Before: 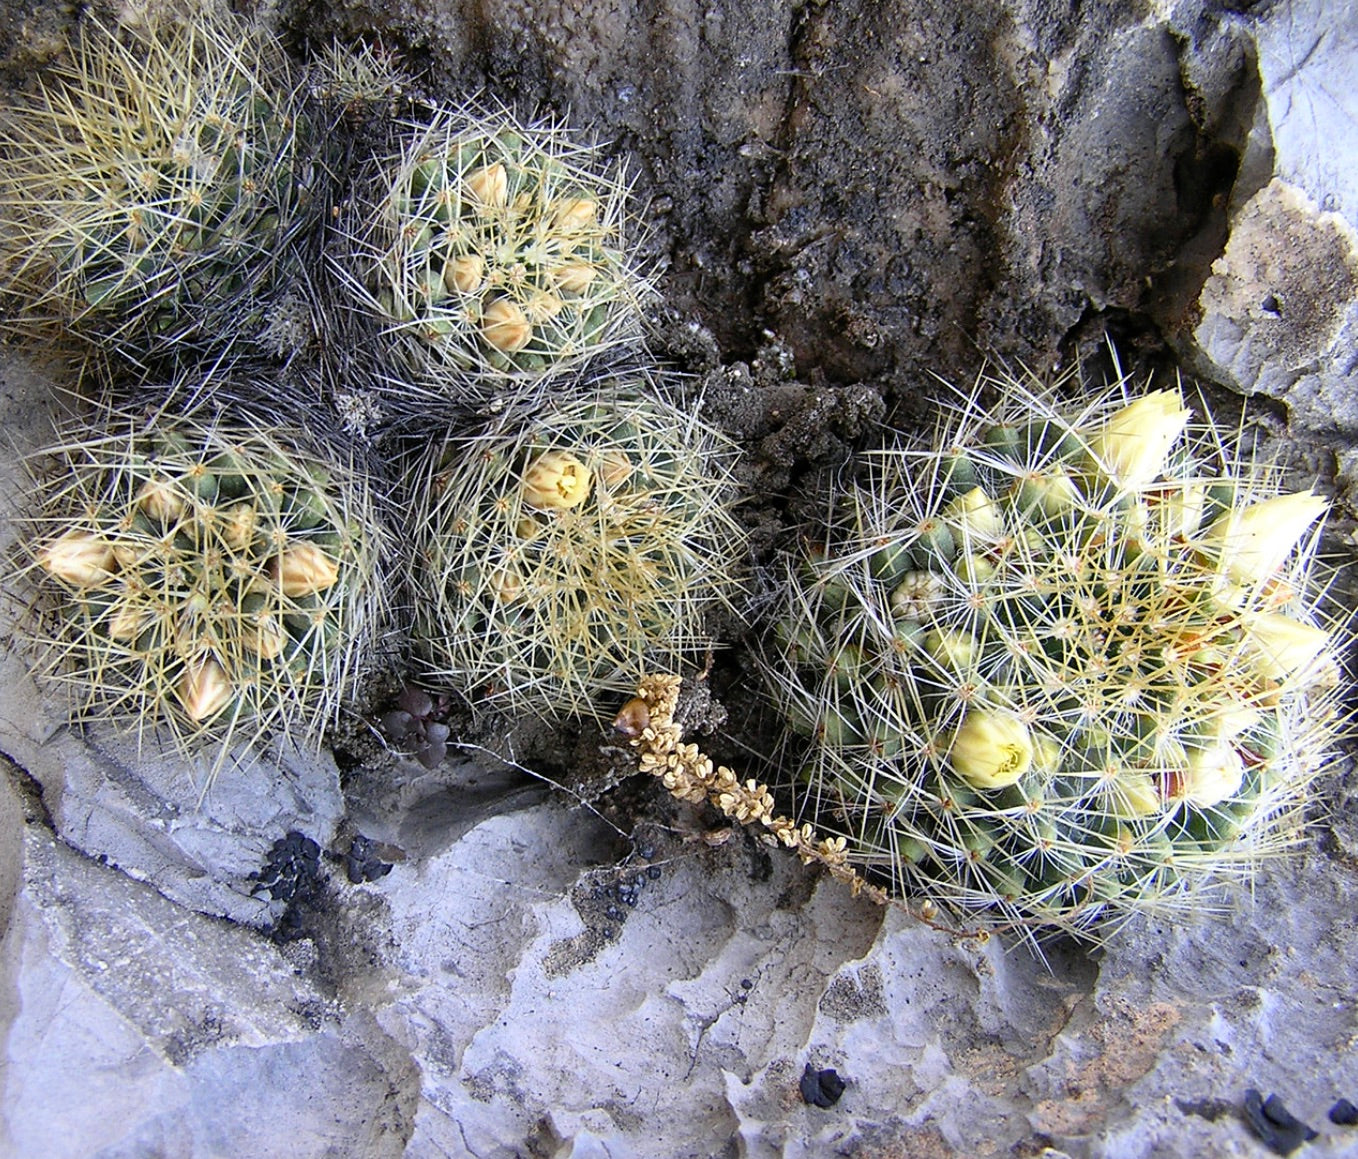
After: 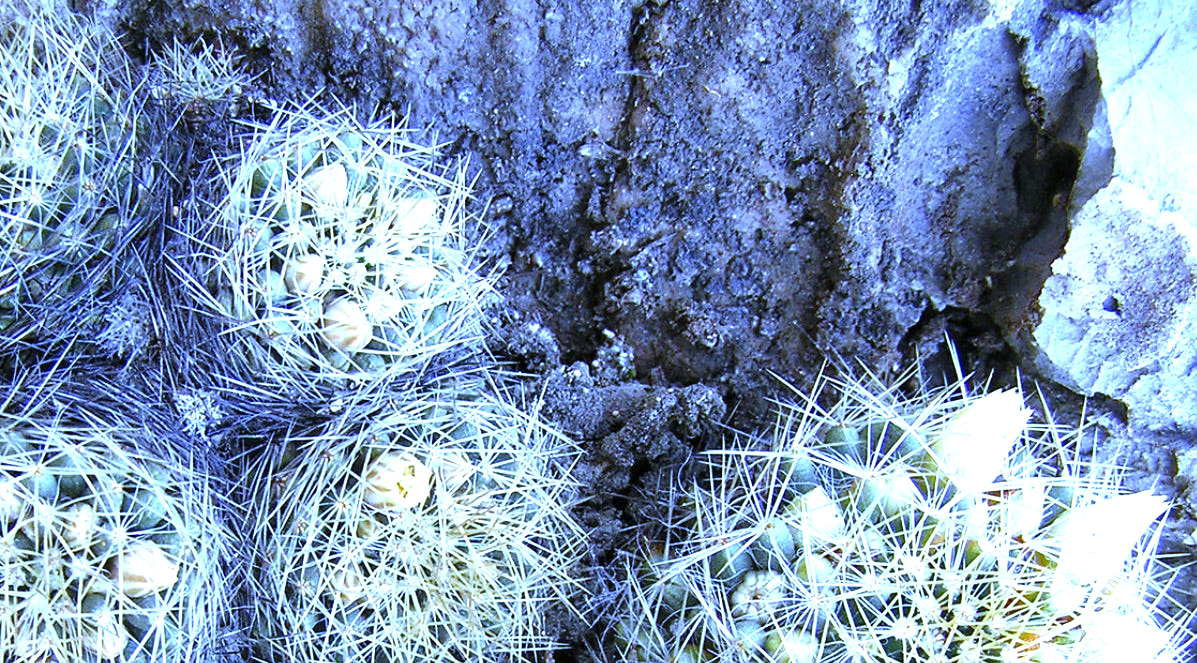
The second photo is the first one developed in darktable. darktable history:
crop and rotate: left 11.812%, bottom 42.776%
white balance: red 0.766, blue 1.537
exposure: black level correction 0, exposure 1.2 EV, compensate exposure bias true, compensate highlight preservation false
